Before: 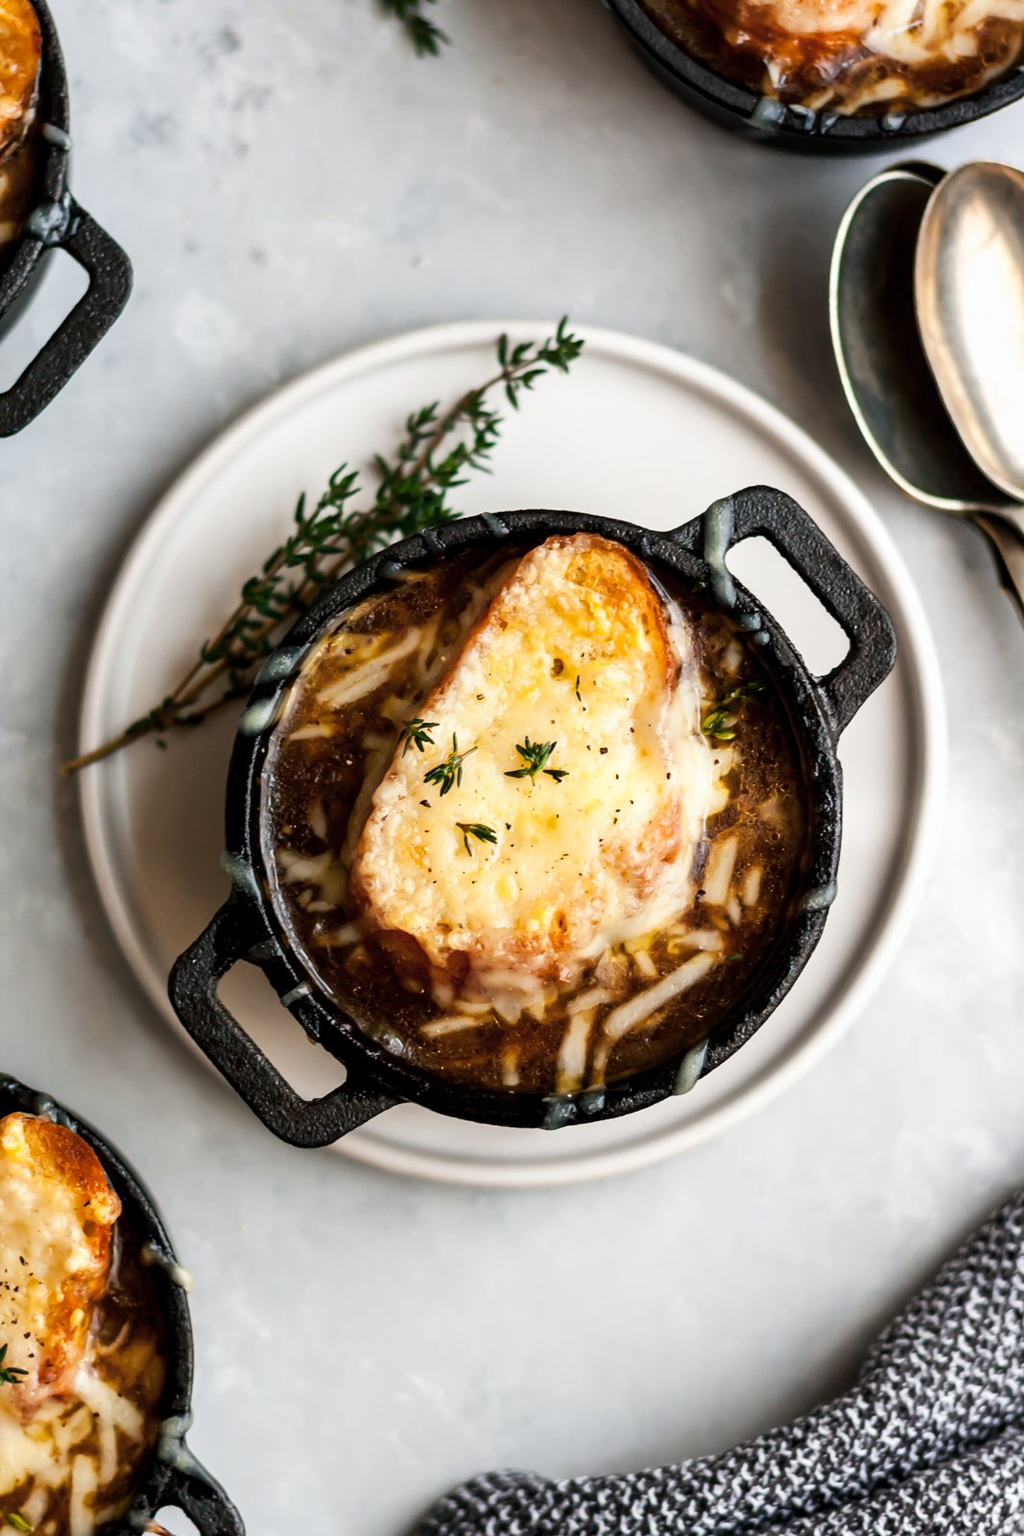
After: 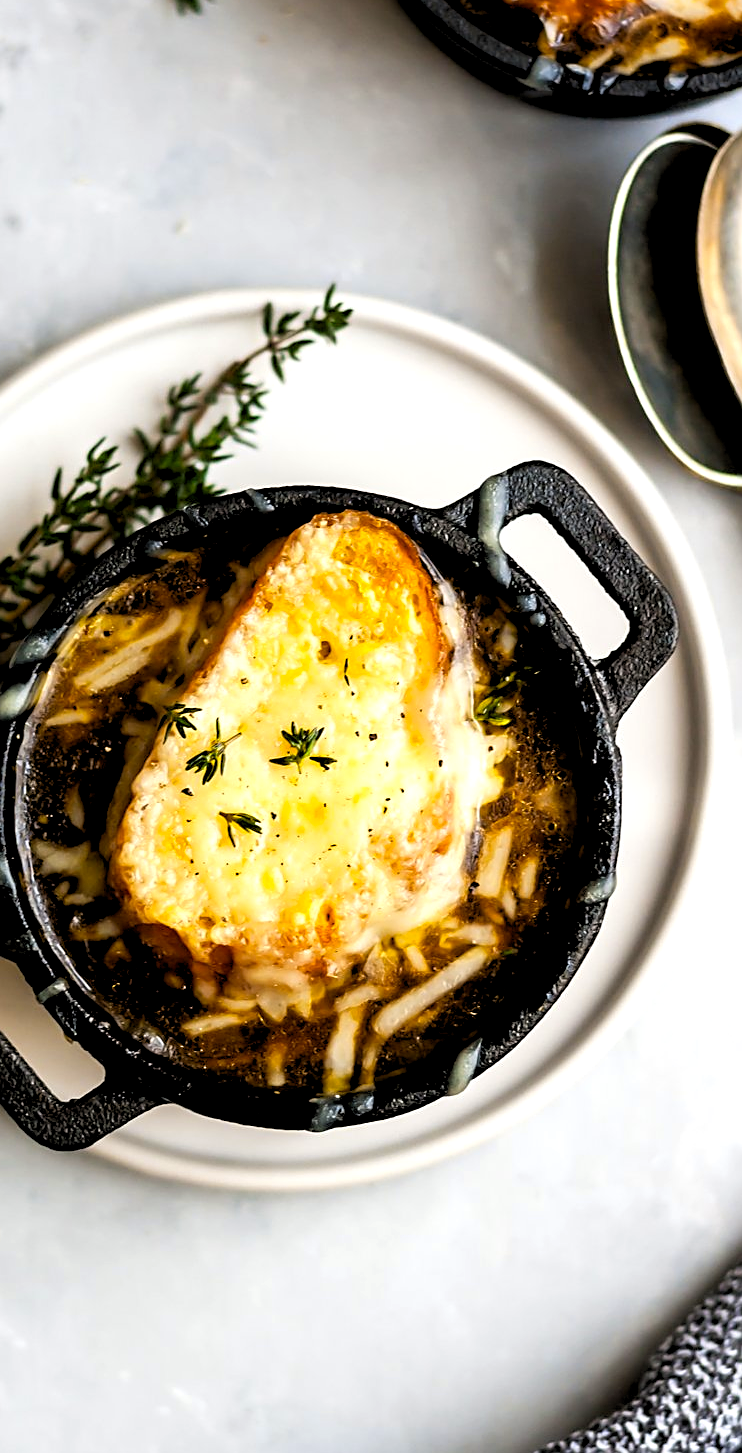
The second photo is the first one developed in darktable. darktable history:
color contrast: green-magenta contrast 0.85, blue-yellow contrast 1.25, unbound 0
sharpen: on, module defaults
rgb levels: levels [[0.01, 0.419, 0.839], [0, 0.5, 1], [0, 0.5, 1]]
contrast brightness saturation: saturation 0.13
crop and rotate: left 24.034%, top 2.838%, right 6.406%, bottom 6.299%
